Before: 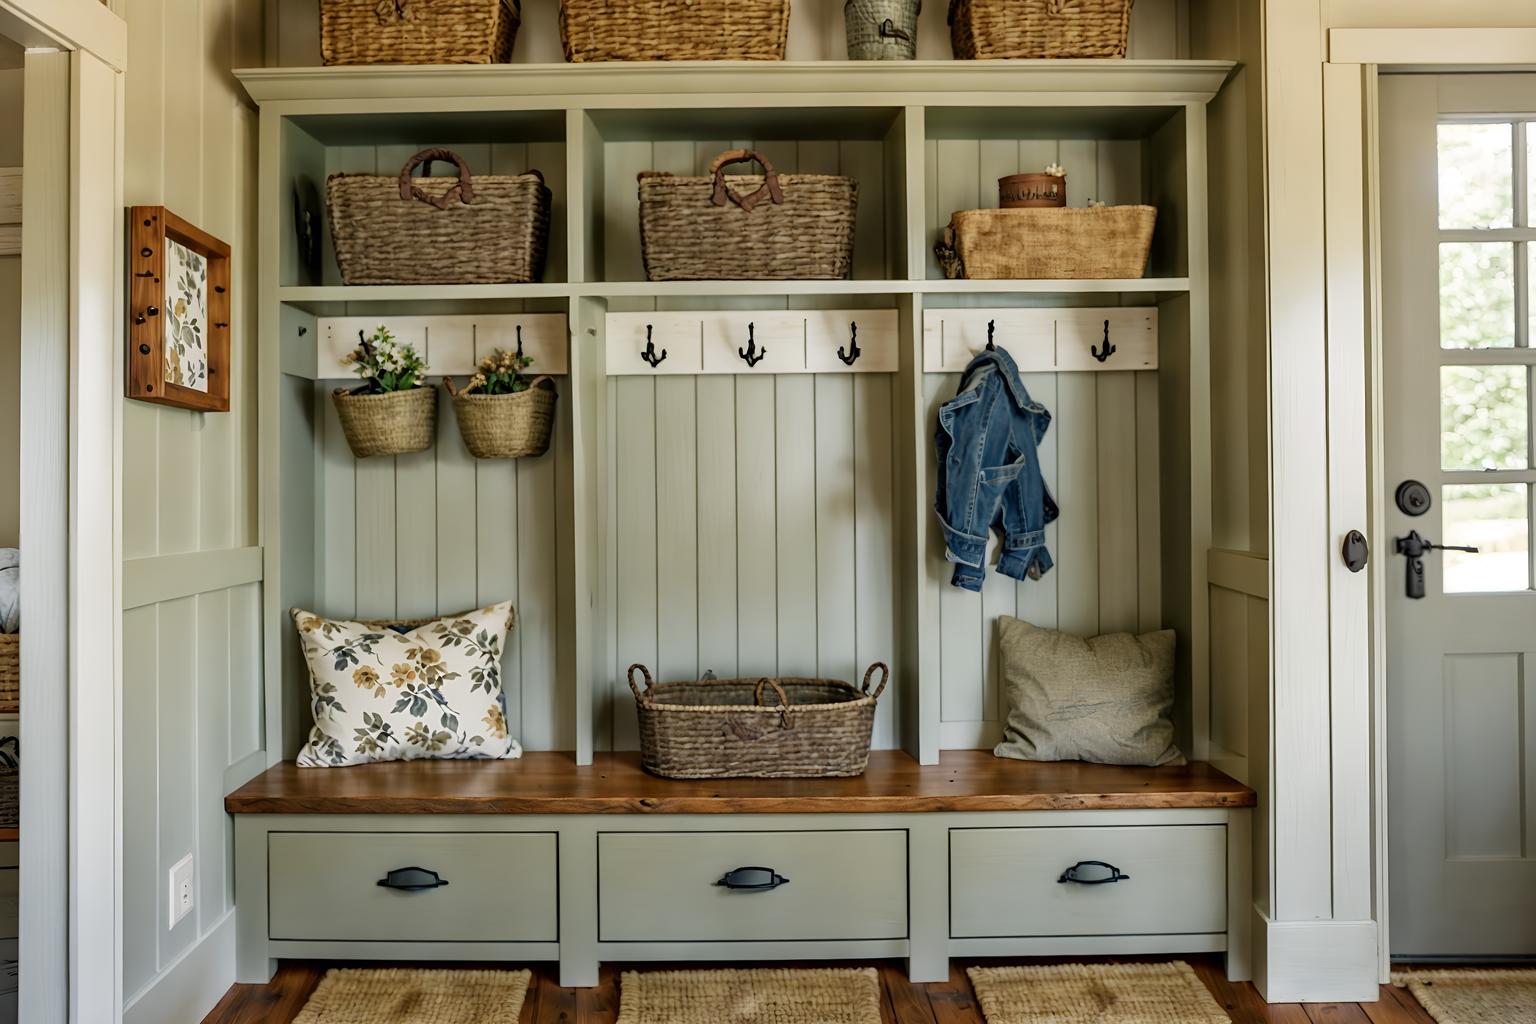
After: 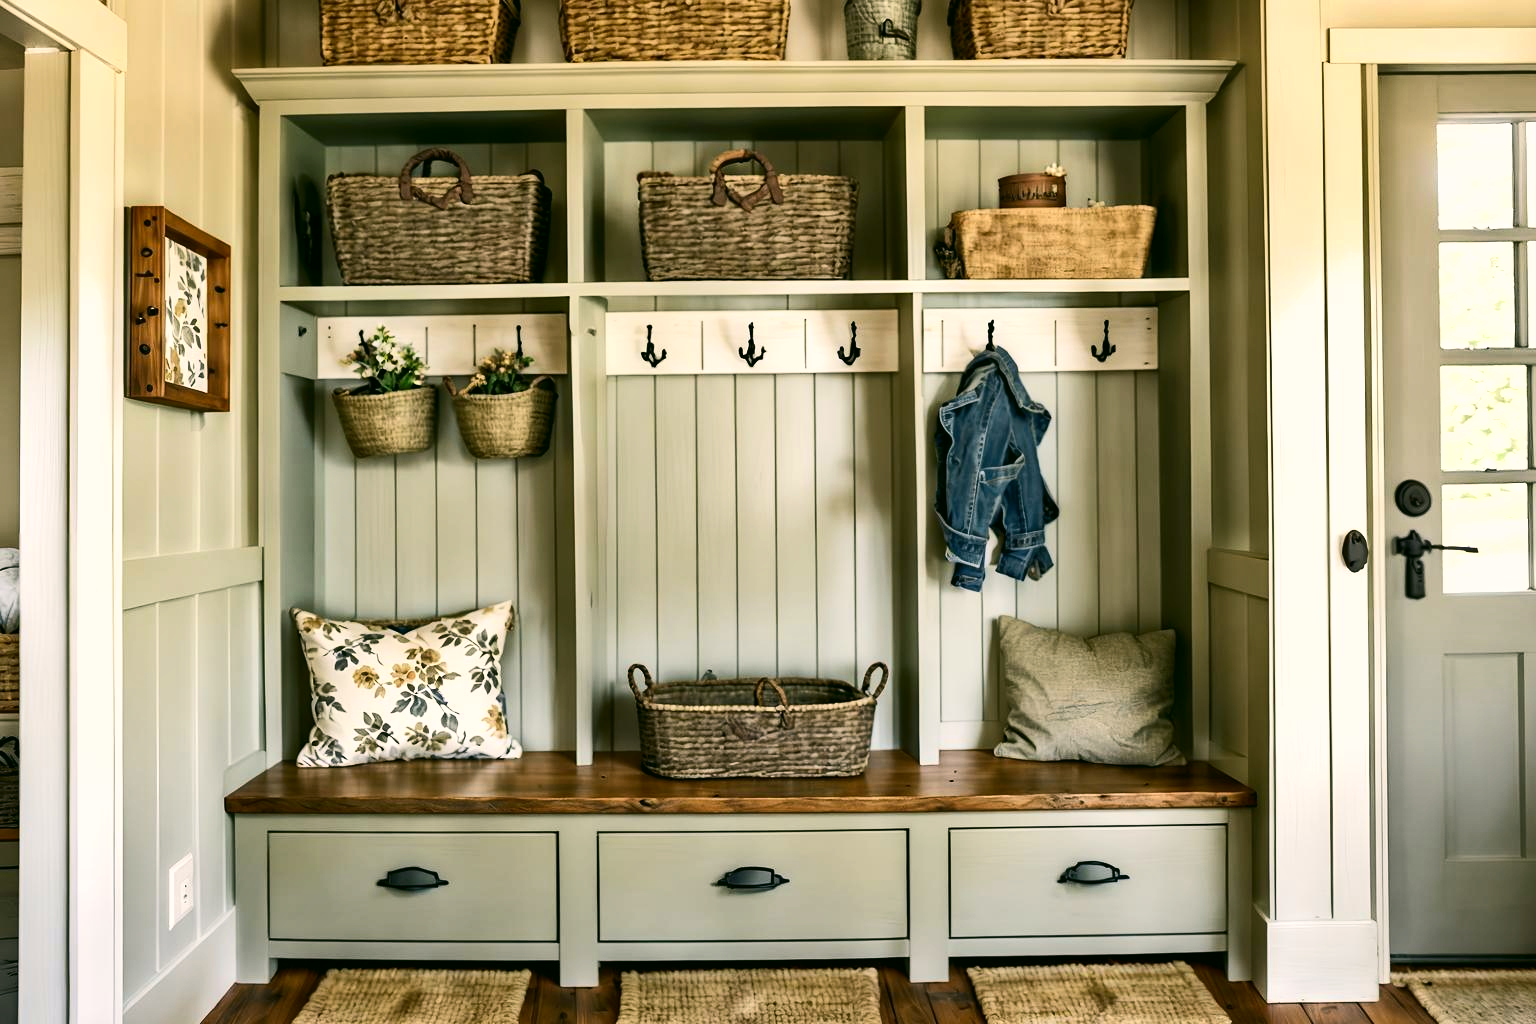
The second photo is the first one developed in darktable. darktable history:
exposure: exposure 0.209 EV, compensate highlight preservation false
tone equalizer: -8 EV -0.404 EV, -7 EV -0.428 EV, -6 EV -0.343 EV, -5 EV -0.258 EV, -3 EV 0.244 EV, -2 EV 0.36 EV, -1 EV 0.366 EV, +0 EV 0.412 EV, edges refinement/feathering 500, mask exposure compensation -1.57 EV, preserve details no
shadows and highlights: low approximation 0.01, soften with gaussian
color correction: highlights a* 4.19, highlights b* 4.99, shadows a* -6.96, shadows b* 4.55
contrast brightness saturation: contrast 0.151, brightness 0.051
